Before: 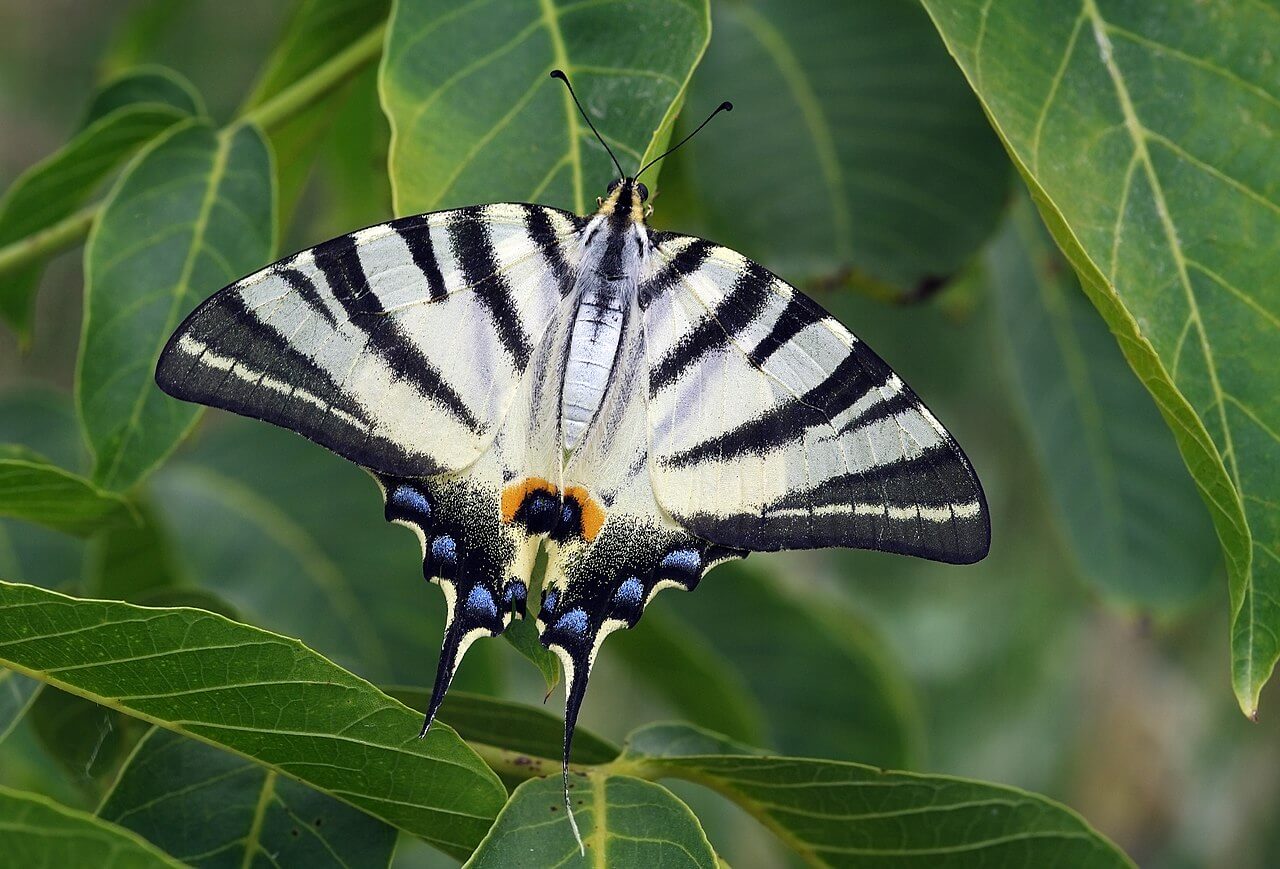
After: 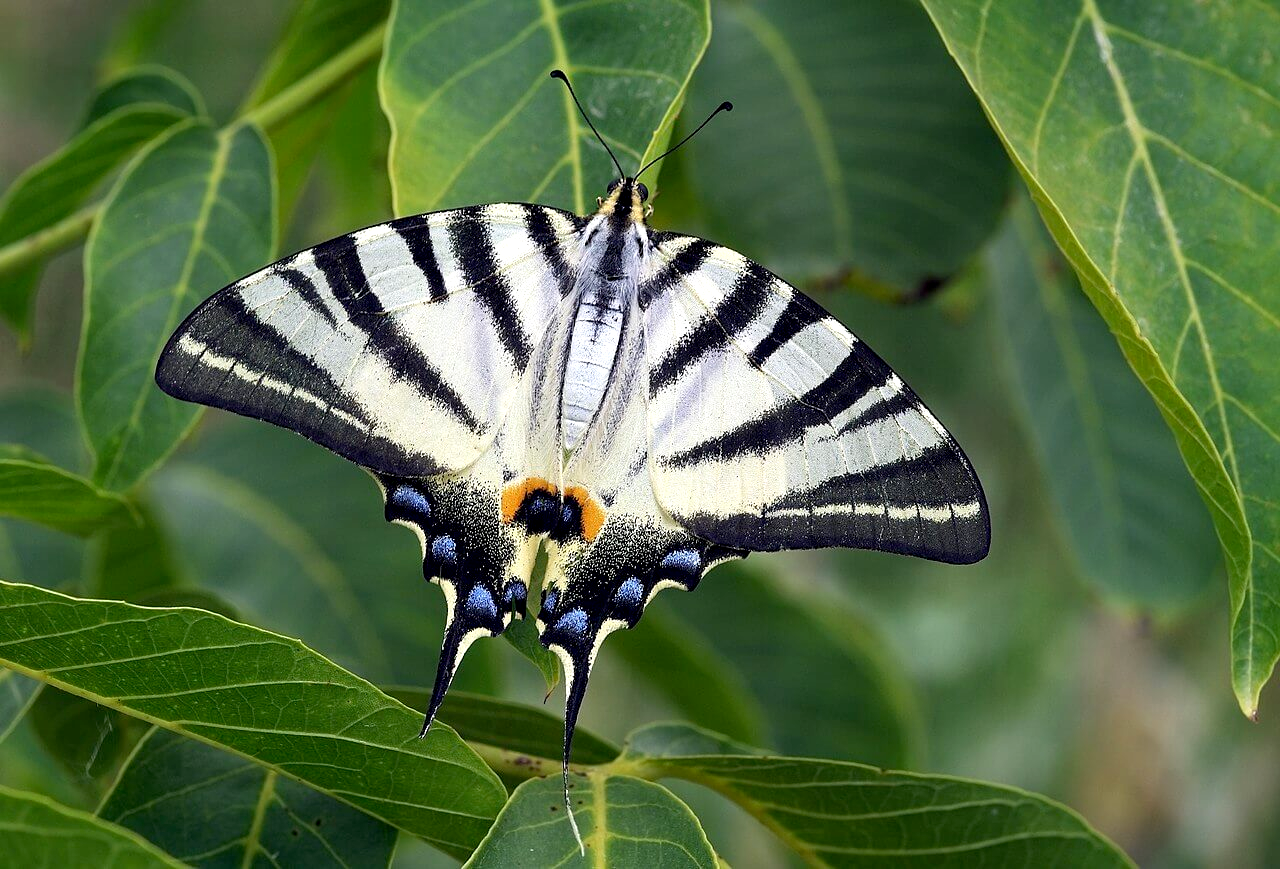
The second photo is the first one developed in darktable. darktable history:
exposure: black level correction 0.005, exposure 0.285 EV, compensate highlight preservation false
